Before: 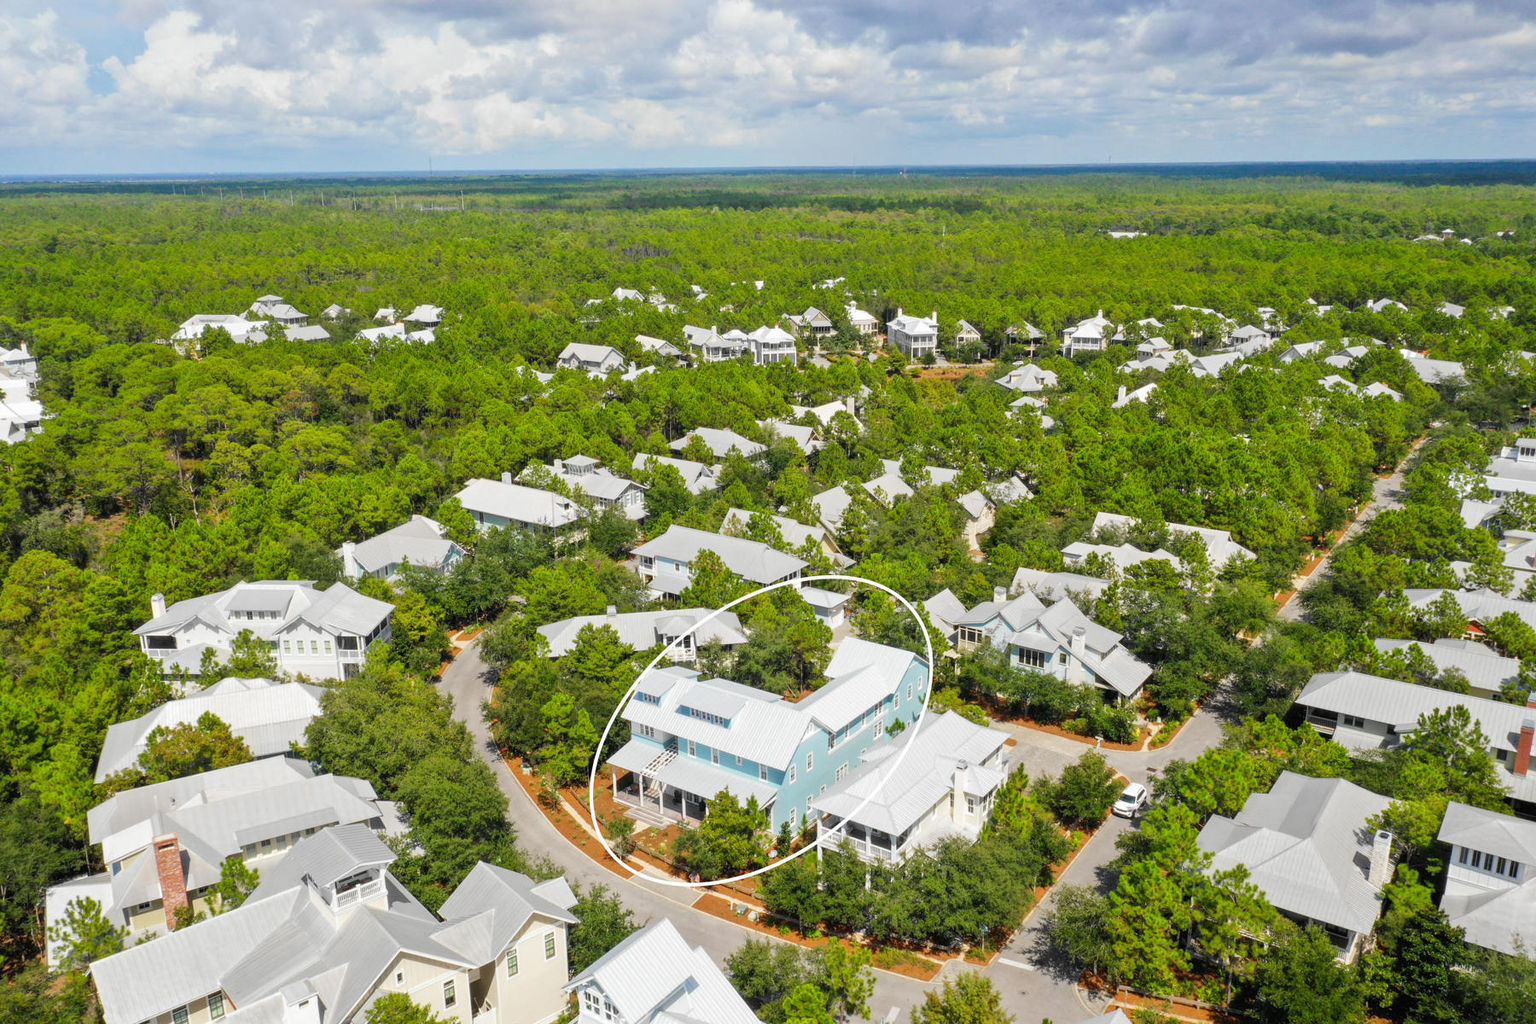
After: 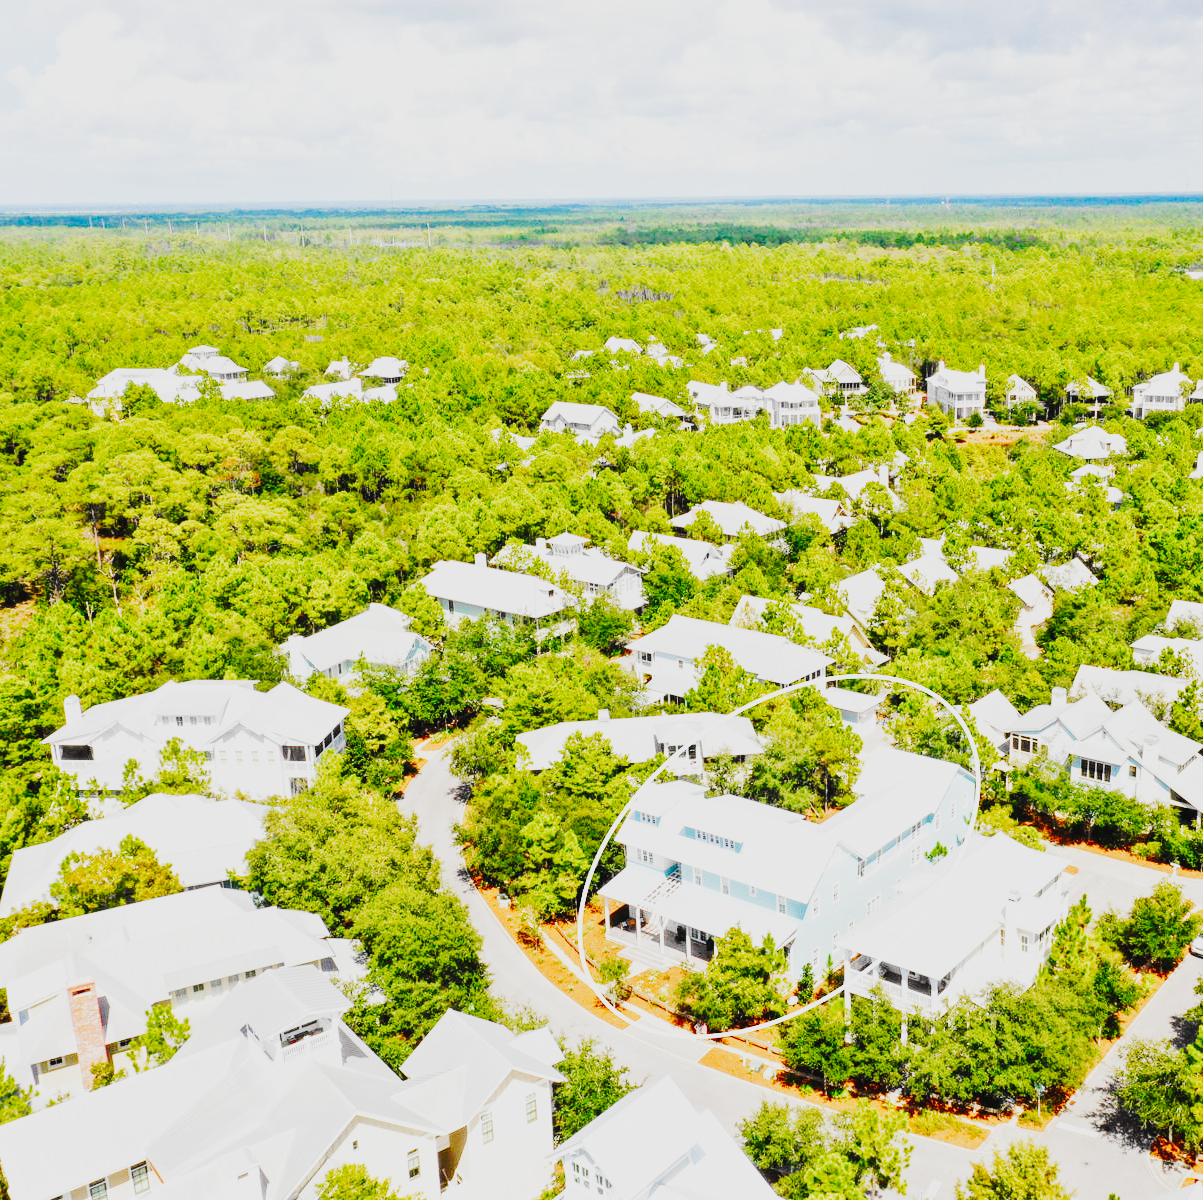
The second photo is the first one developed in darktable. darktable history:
base curve: curves: ch0 [(0, 0.003) (0.001, 0.002) (0.006, 0.004) (0.02, 0.022) (0.048, 0.086) (0.094, 0.234) (0.162, 0.431) (0.258, 0.629) (0.385, 0.8) (0.548, 0.918) (0.751, 0.988) (1, 1)], preserve colors none
crop and rotate: left 6.281%, right 26.874%
color balance rgb: shadows lift › chroma 1.004%, shadows lift › hue 30.42°, perceptual saturation grading › global saturation 20%, perceptual saturation grading › highlights -49.264%, perceptual saturation grading › shadows 24.508%
tone curve: curves: ch0 [(0, 0.019) (0.204, 0.162) (0.491, 0.519) (0.748, 0.765) (1, 0.919)]; ch1 [(0, 0) (0.201, 0.113) (0.372, 0.282) (0.443, 0.434) (0.496, 0.504) (0.566, 0.585) (0.761, 0.803) (1, 1)]; ch2 [(0, 0) (0.434, 0.447) (0.483, 0.487) (0.555, 0.563) (0.697, 0.68) (1, 1)], preserve colors none
